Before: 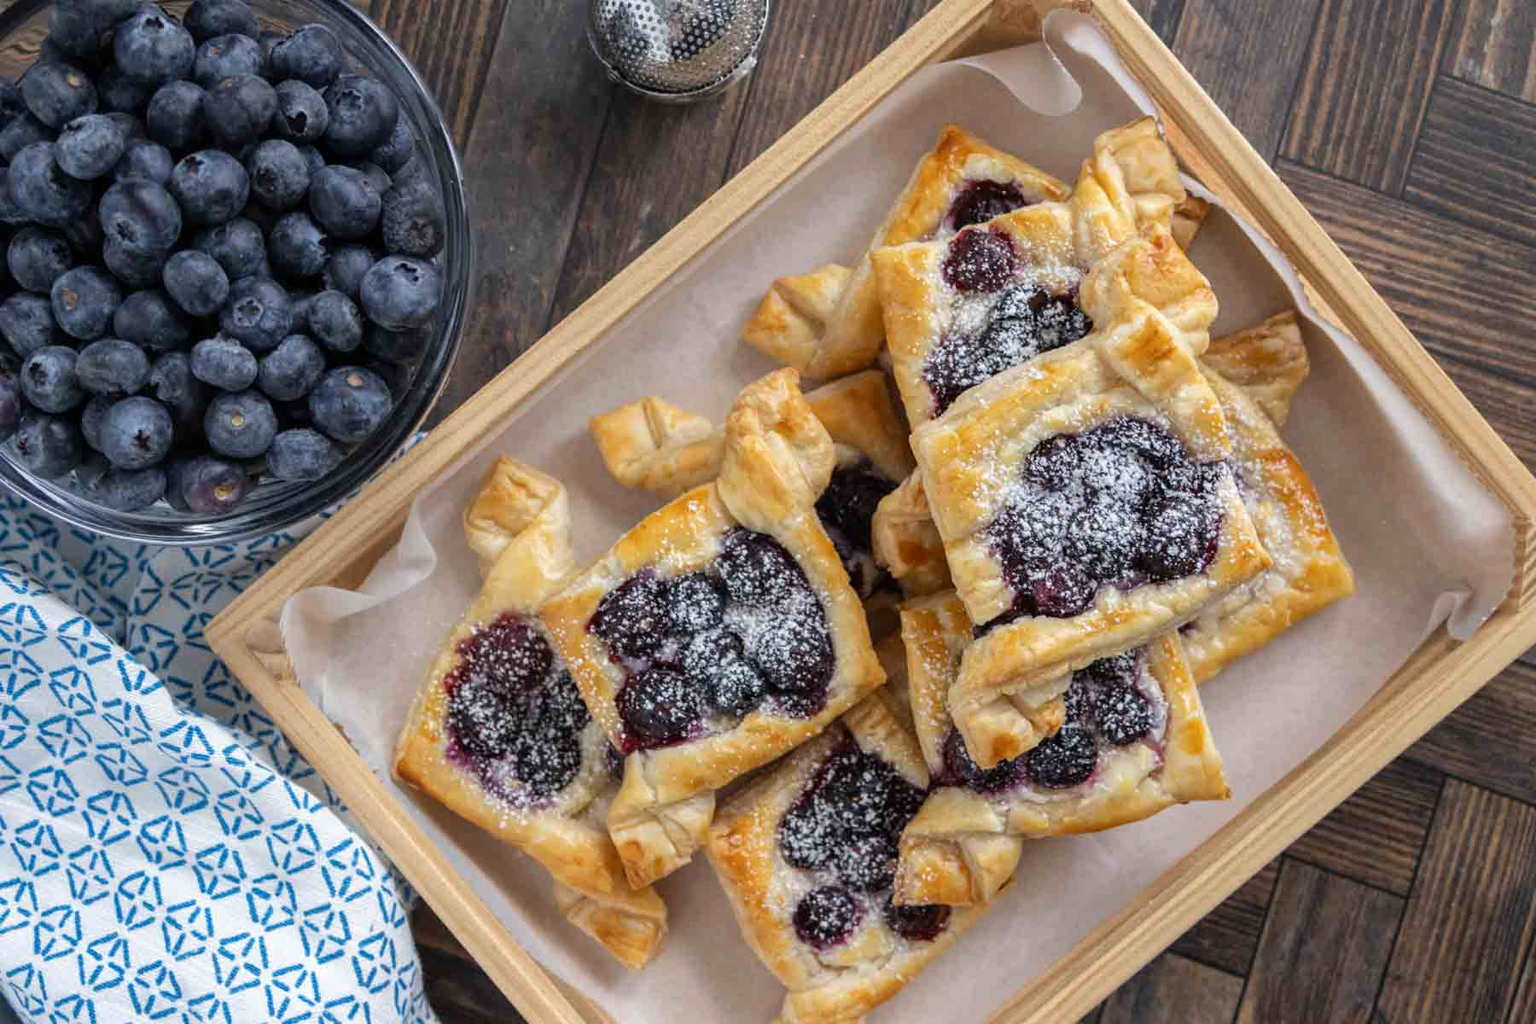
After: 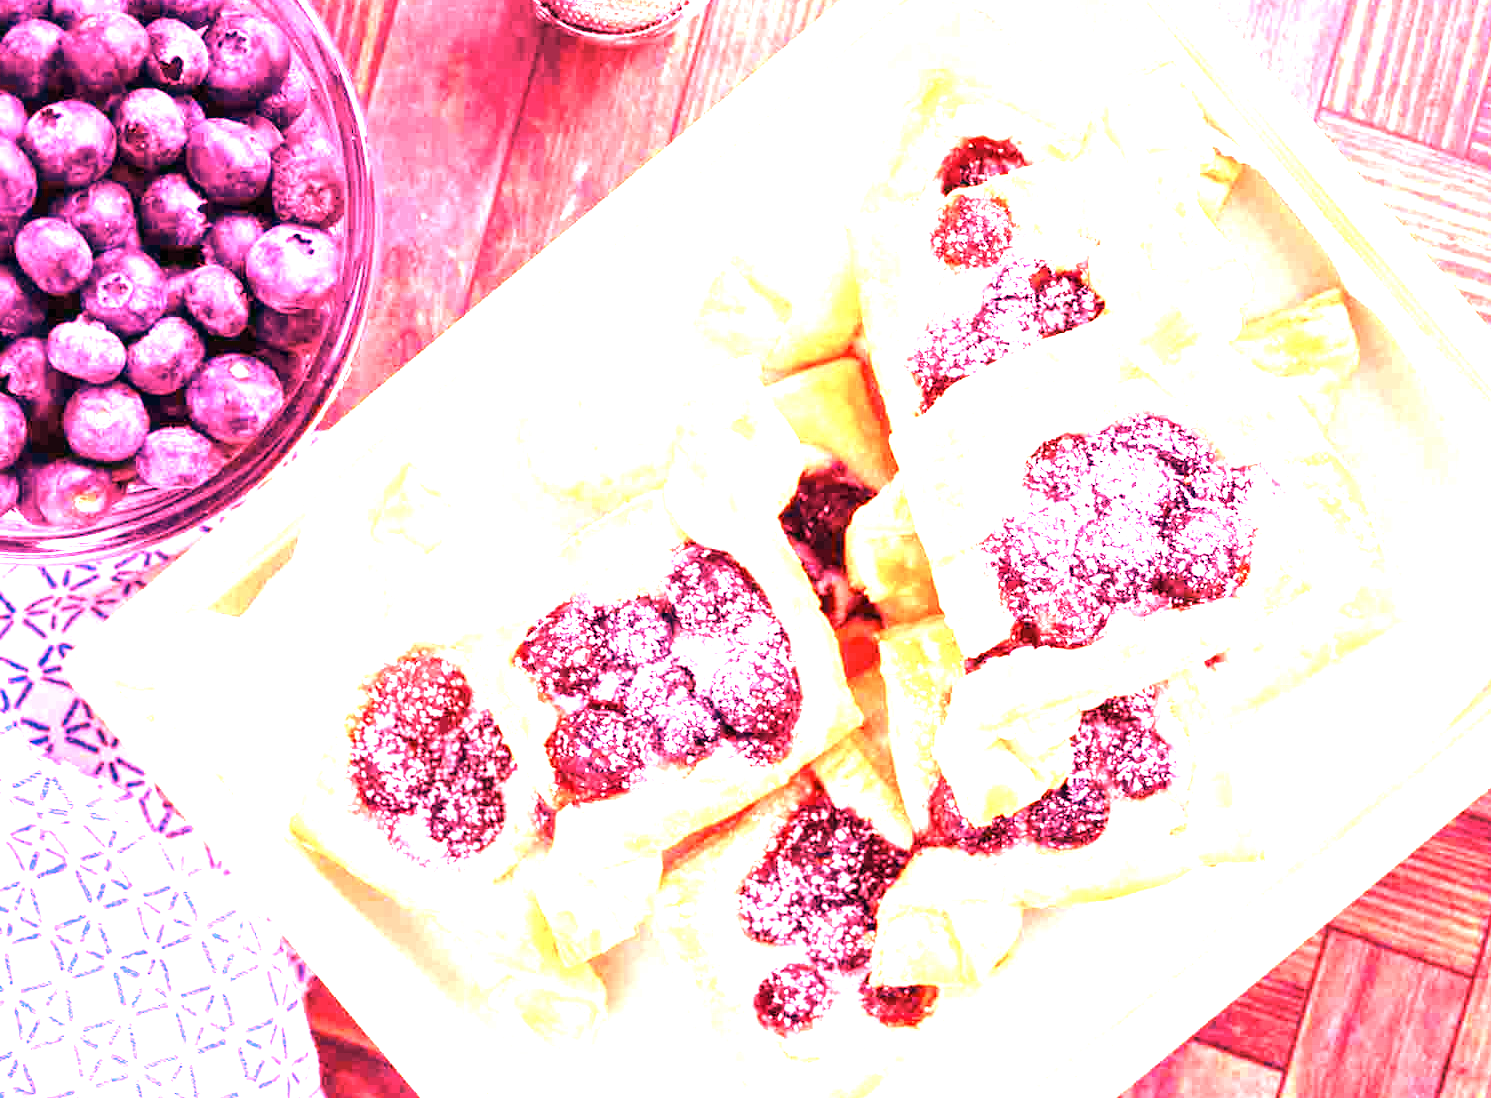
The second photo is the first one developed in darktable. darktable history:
white balance: red 4.26, blue 1.802
exposure: black level correction 0, exposure 1.2 EV, compensate exposure bias true, compensate highlight preservation false
velvia: strength 45%
crop: left 9.807%, top 6.259%, right 7.334%, bottom 2.177%
